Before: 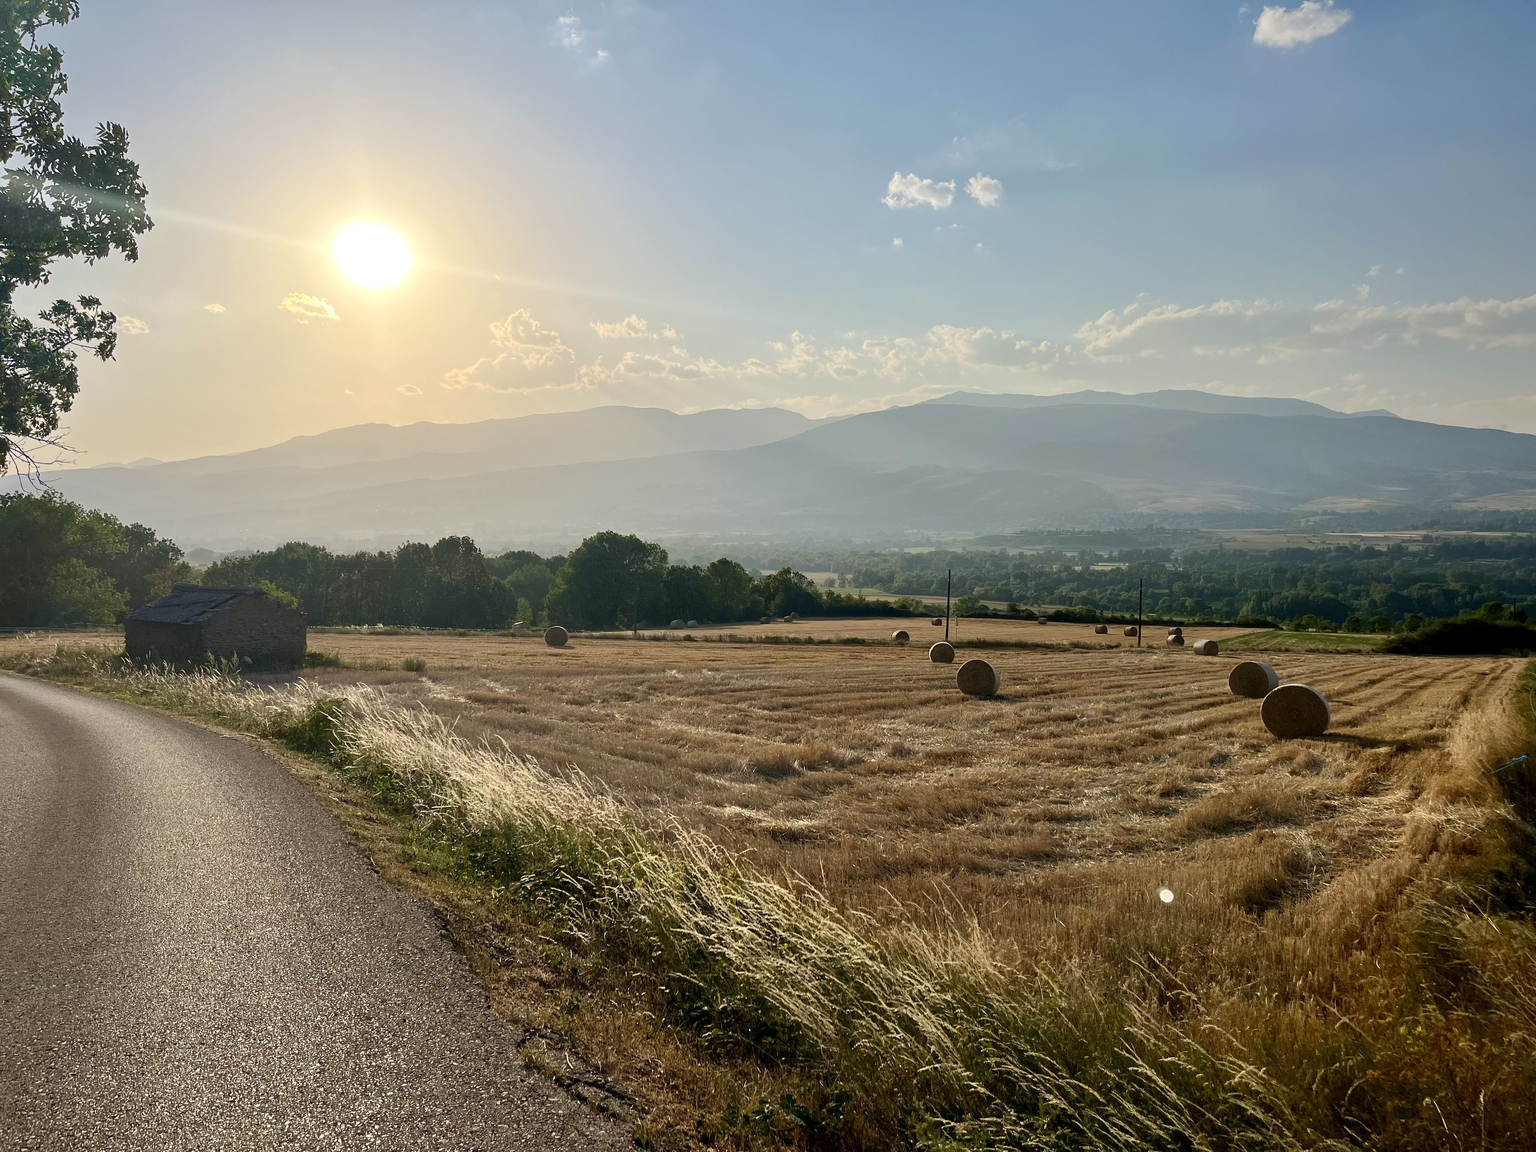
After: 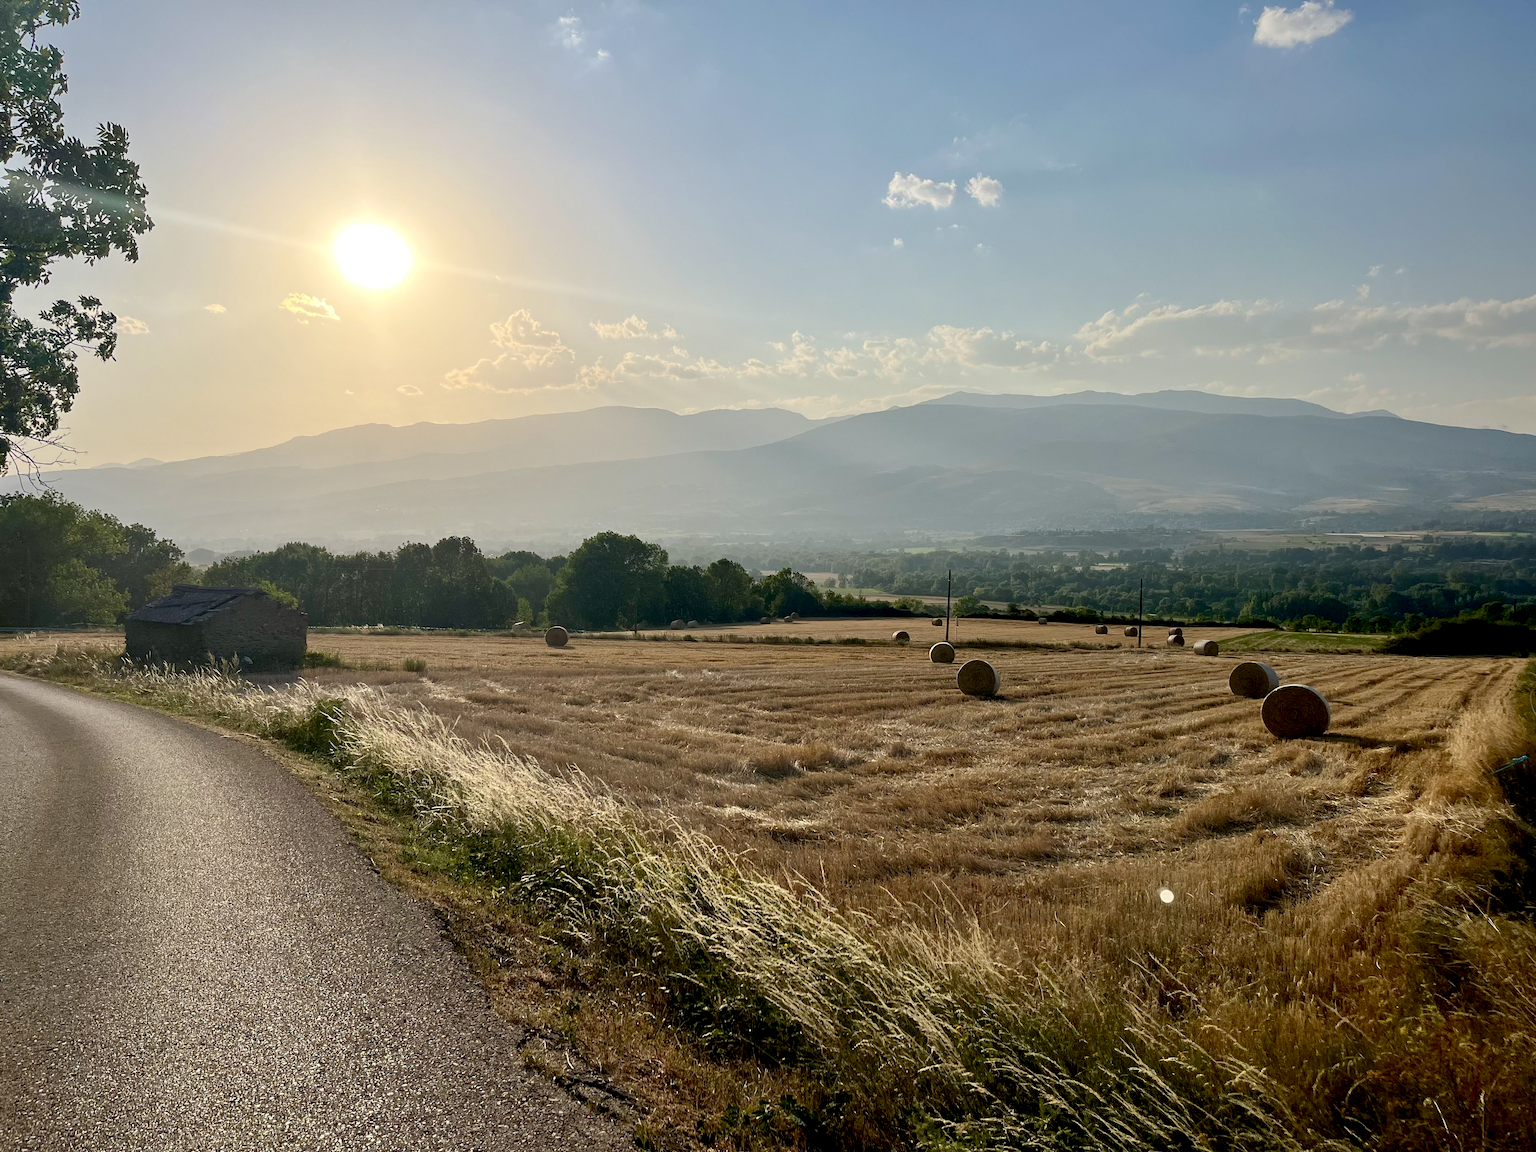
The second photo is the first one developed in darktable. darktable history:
exposure: black level correction 0.006, compensate highlight preservation false
